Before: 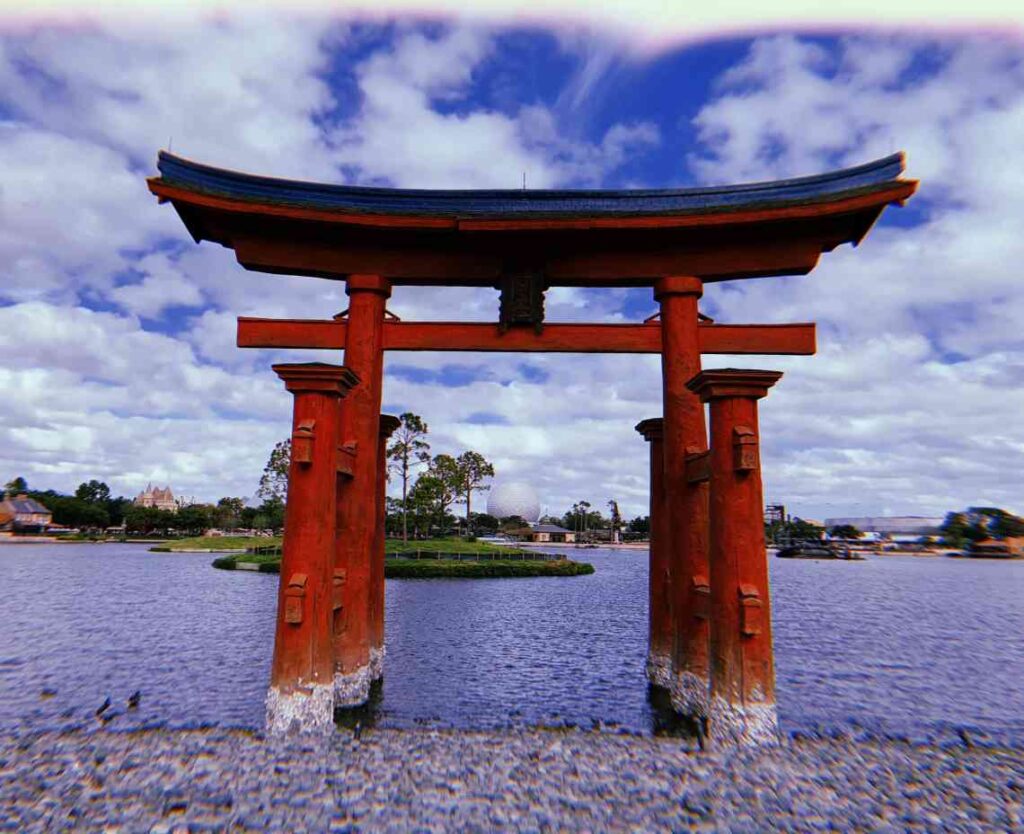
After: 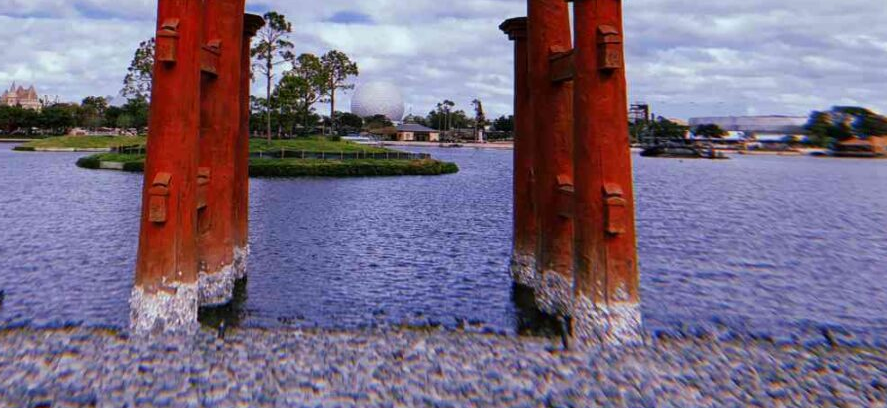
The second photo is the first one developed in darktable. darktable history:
shadows and highlights: radius 337.17, shadows 29.01, soften with gaussian
crop and rotate: left 13.306%, top 48.129%, bottom 2.928%
